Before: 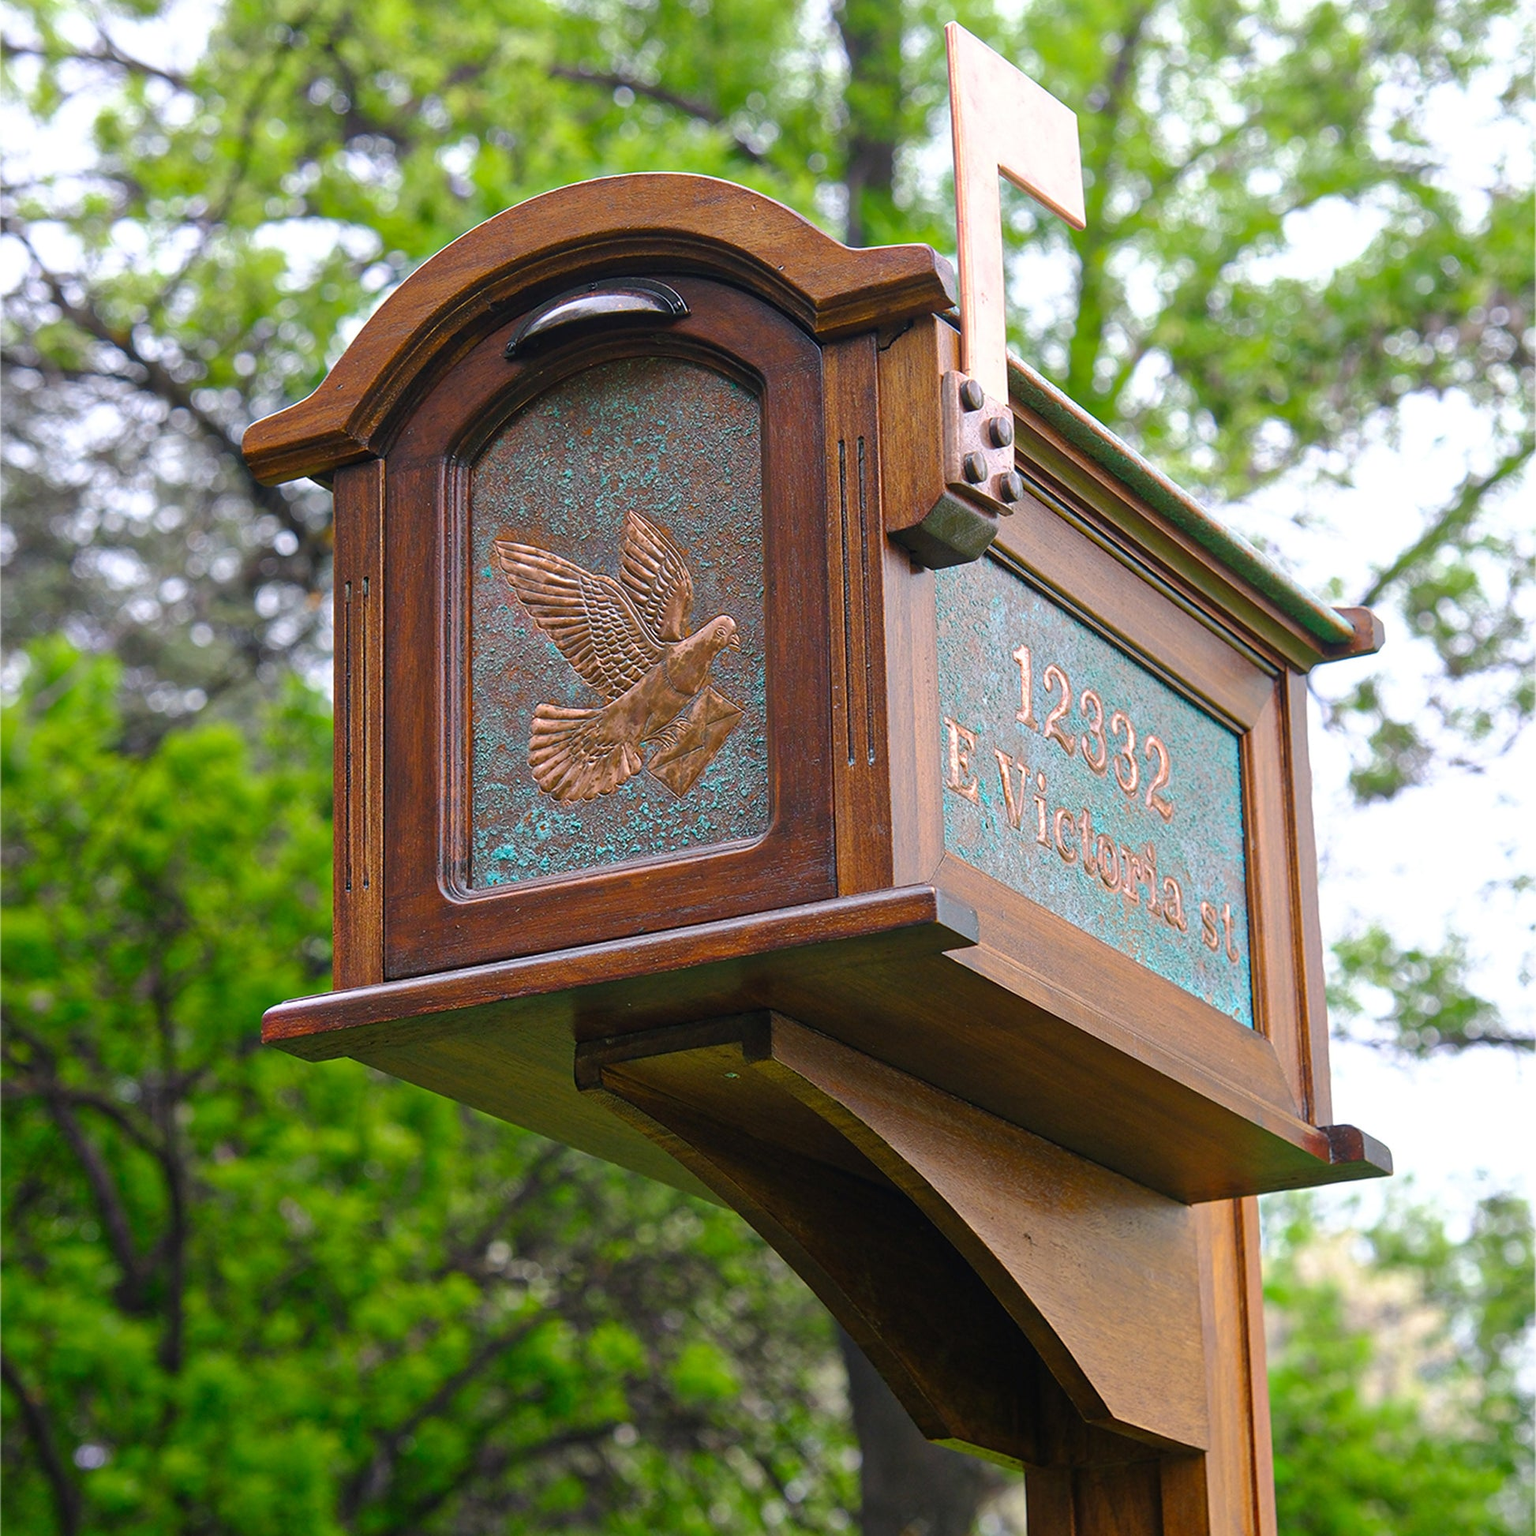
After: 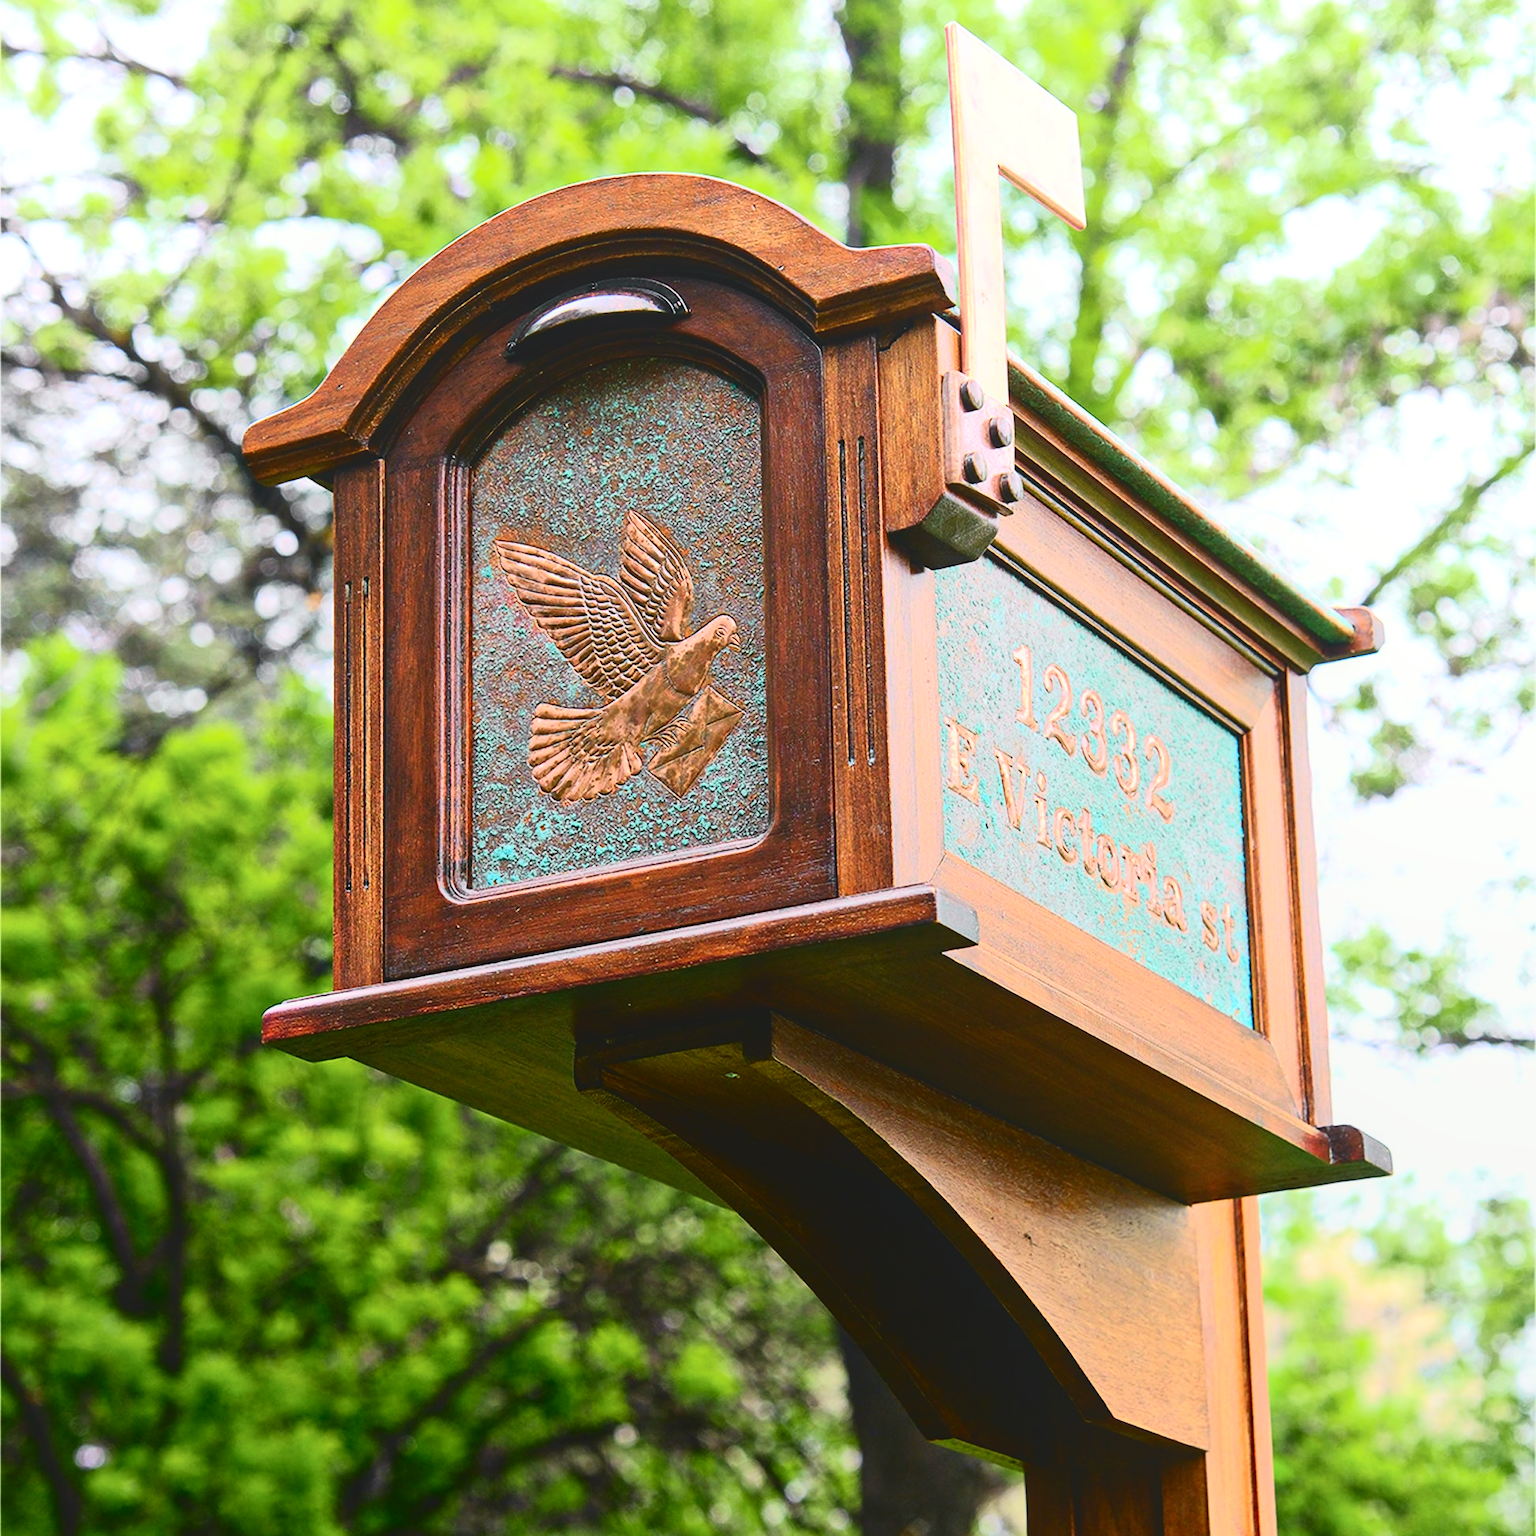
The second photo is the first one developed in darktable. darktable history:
tone curve: curves: ch0 [(0.003, 0.032) (0.037, 0.037) (0.149, 0.117) (0.297, 0.318) (0.41, 0.48) (0.541, 0.649) (0.722, 0.857) (0.875, 0.946) (1, 0.98)]; ch1 [(0, 0) (0.305, 0.325) (0.453, 0.437) (0.482, 0.474) (0.501, 0.498) (0.506, 0.503) (0.559, 0.576) (0.6, 0.635) (0.656, 0.707) (1, 1)]; ch2 [(0, 0) (0.323, 0.277) (0.408, 0.399) (0.45, 0.48) (0.499, 0.502) (0.515, 0.532) (0.573, 0.602) (0.653, 0.675) (0.75, 0.756) (1, 1)], color space Lab, independent channels, preserve colors none
tone equalizer: -8 EV -0.75 EV, -7 EV -0.7 EV, -6 EV -0.6 EV, -5 EV -0.4 EV, -3 EV 0.4 EV, -2 EV 0.6 EV, -1 EV 0.7 EV, +0 EV 0.75 EV, edges refinement/feathering 500, mask exposure compensation -1.57 EV, preserve details no
local contrast: highlights 68%, shadows 68%, detail 82%, midtone range 0.325
exposure: black level correction 0.001, exposure 0.014 EV, compensate highlight preservation false
